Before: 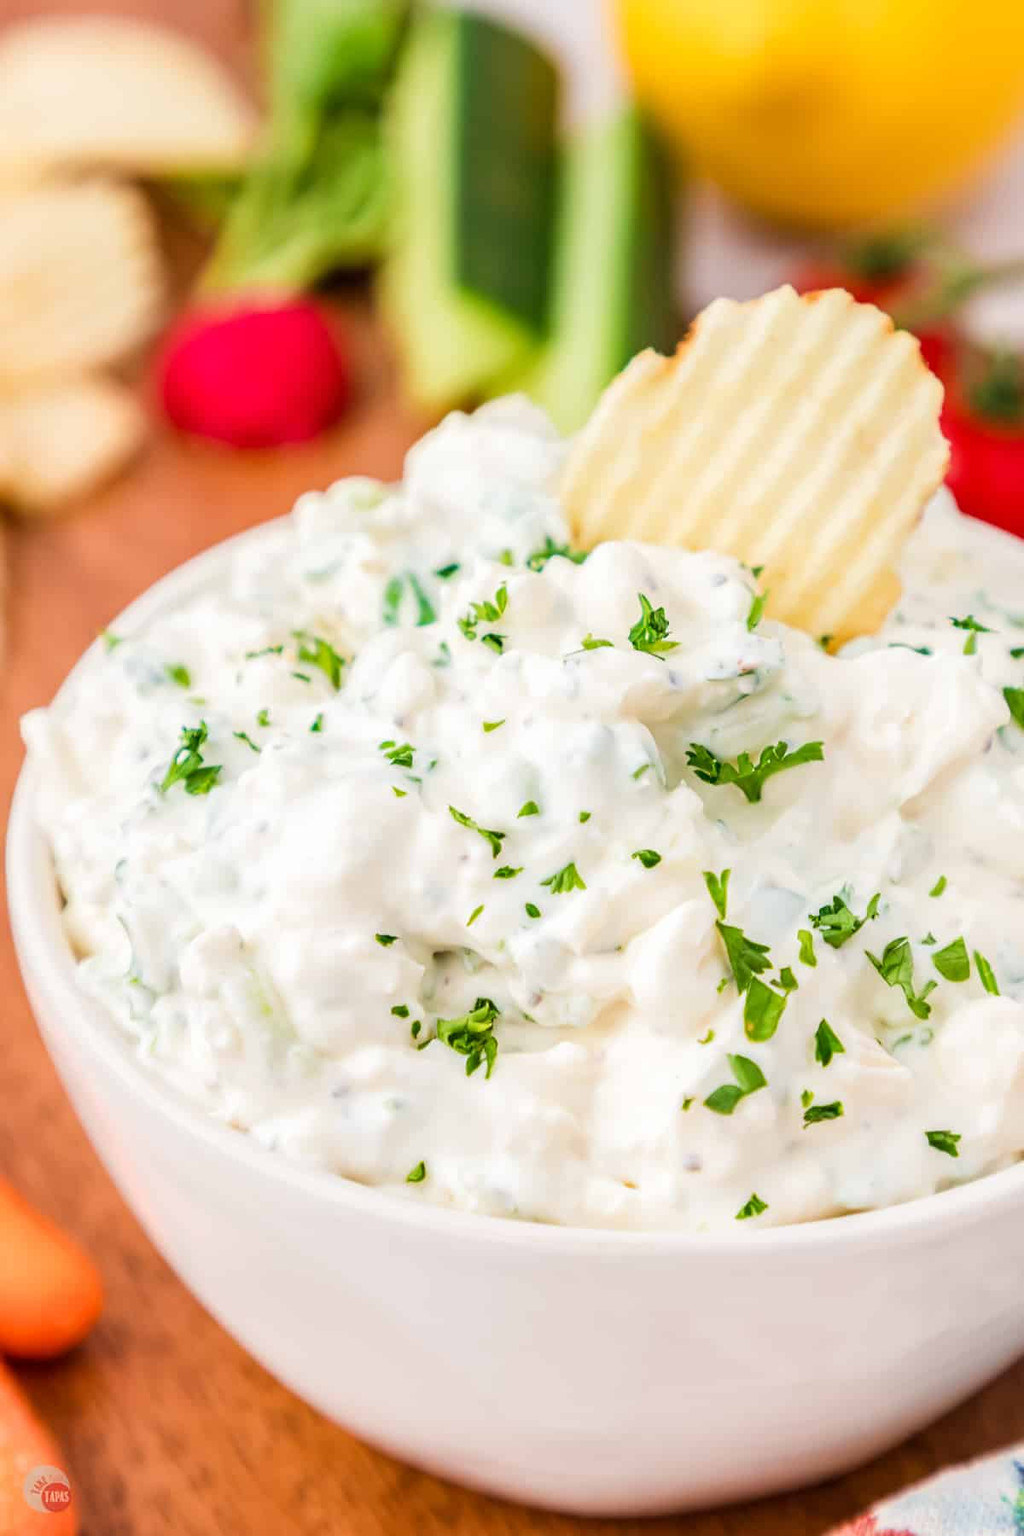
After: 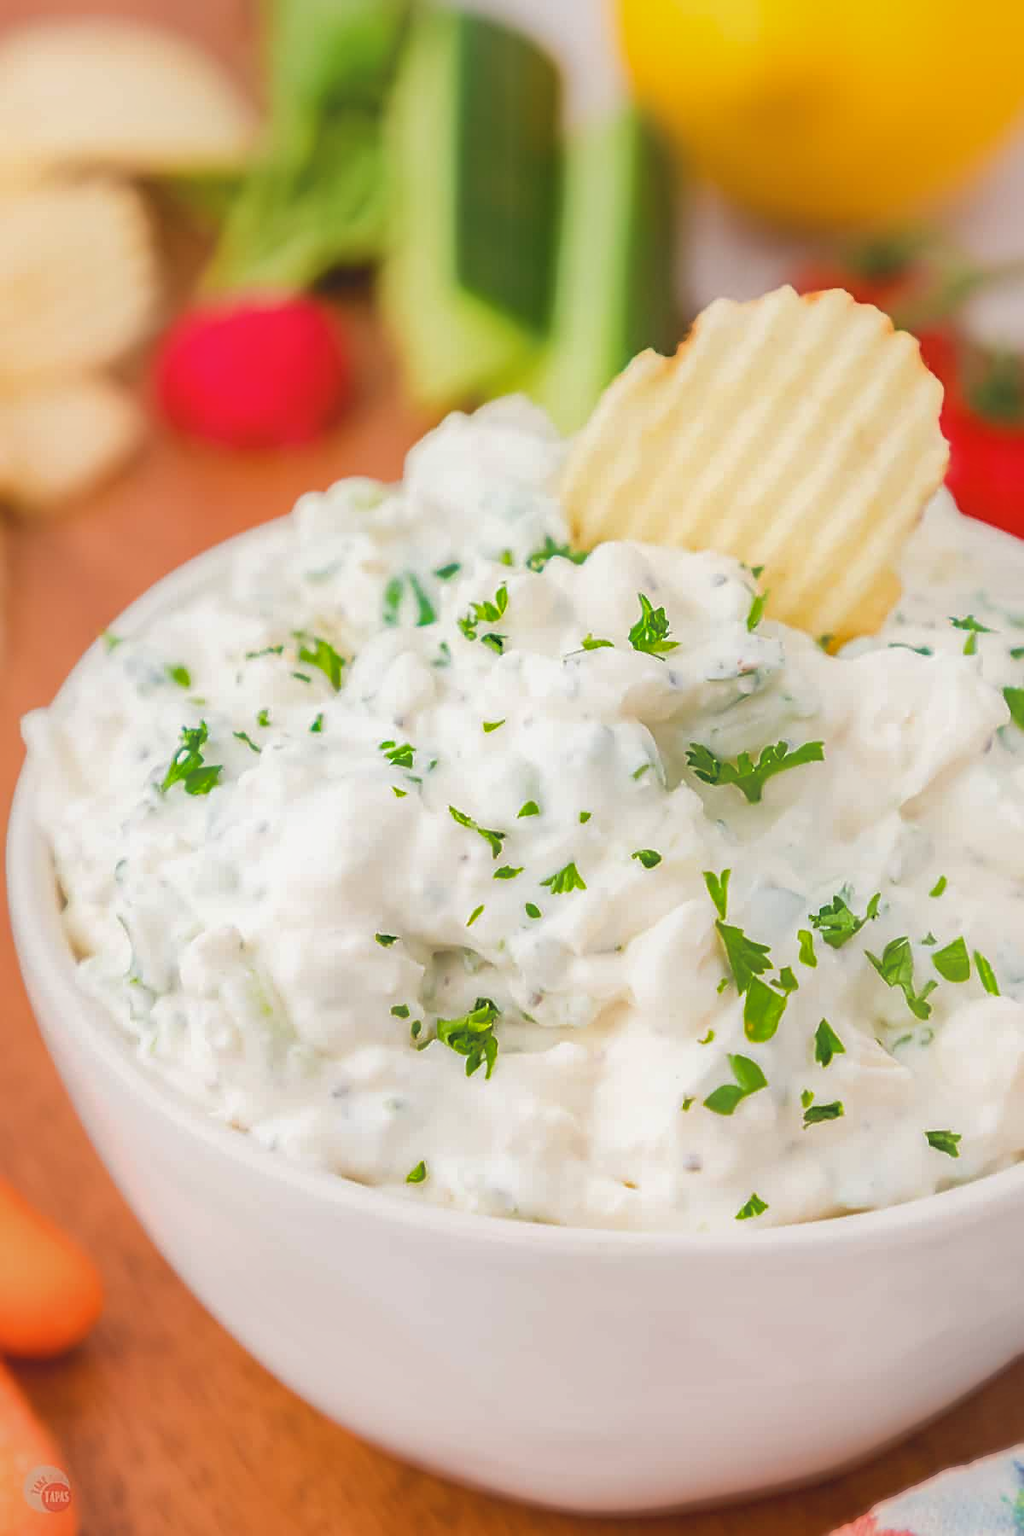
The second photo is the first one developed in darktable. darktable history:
contrast brightness saturation: saturation -0.058
contrast equalizer: y [[0.6 ×6], [0.55 ×6], [0 ×6], [0 ×6], [0 ×6]], mix -0.999
shadows and highlights: on, module defaults
sharpen: on, module defaults
